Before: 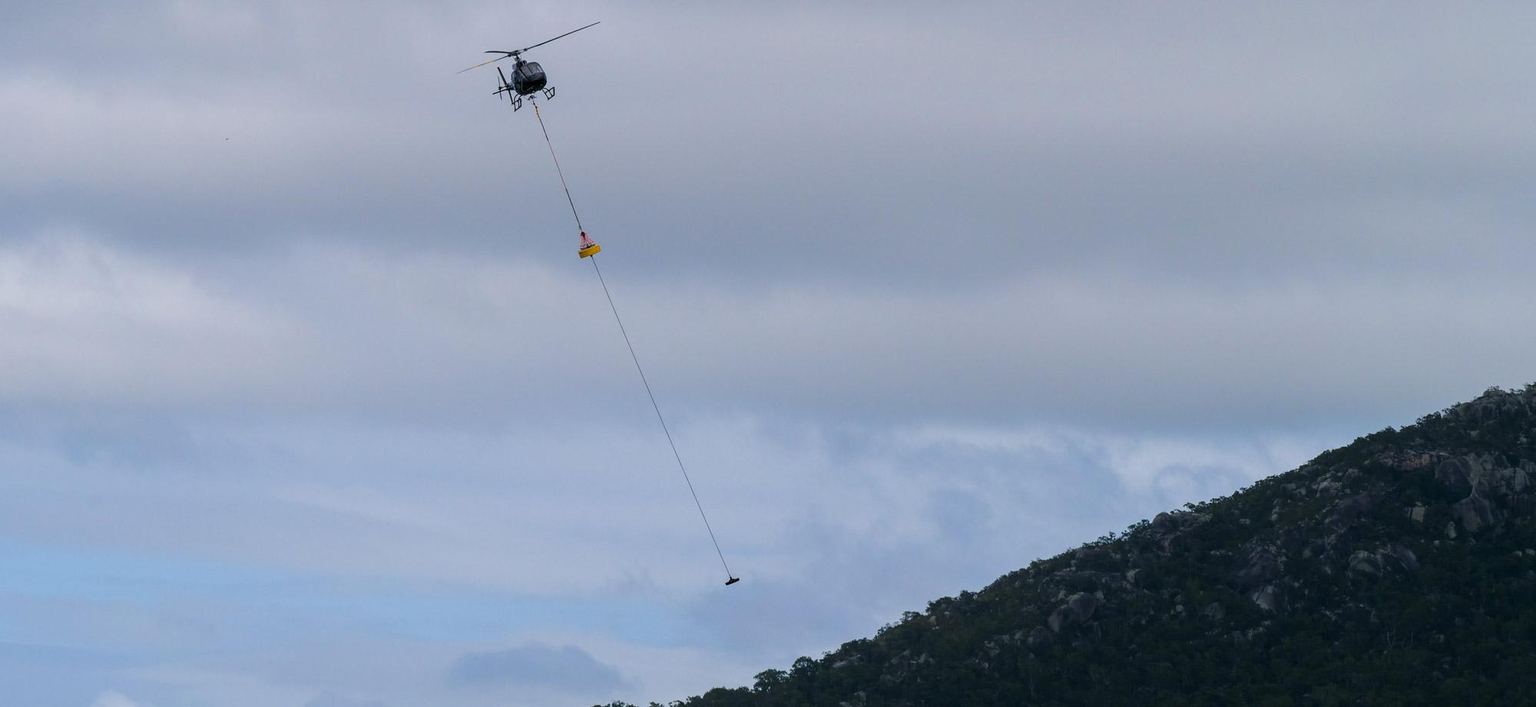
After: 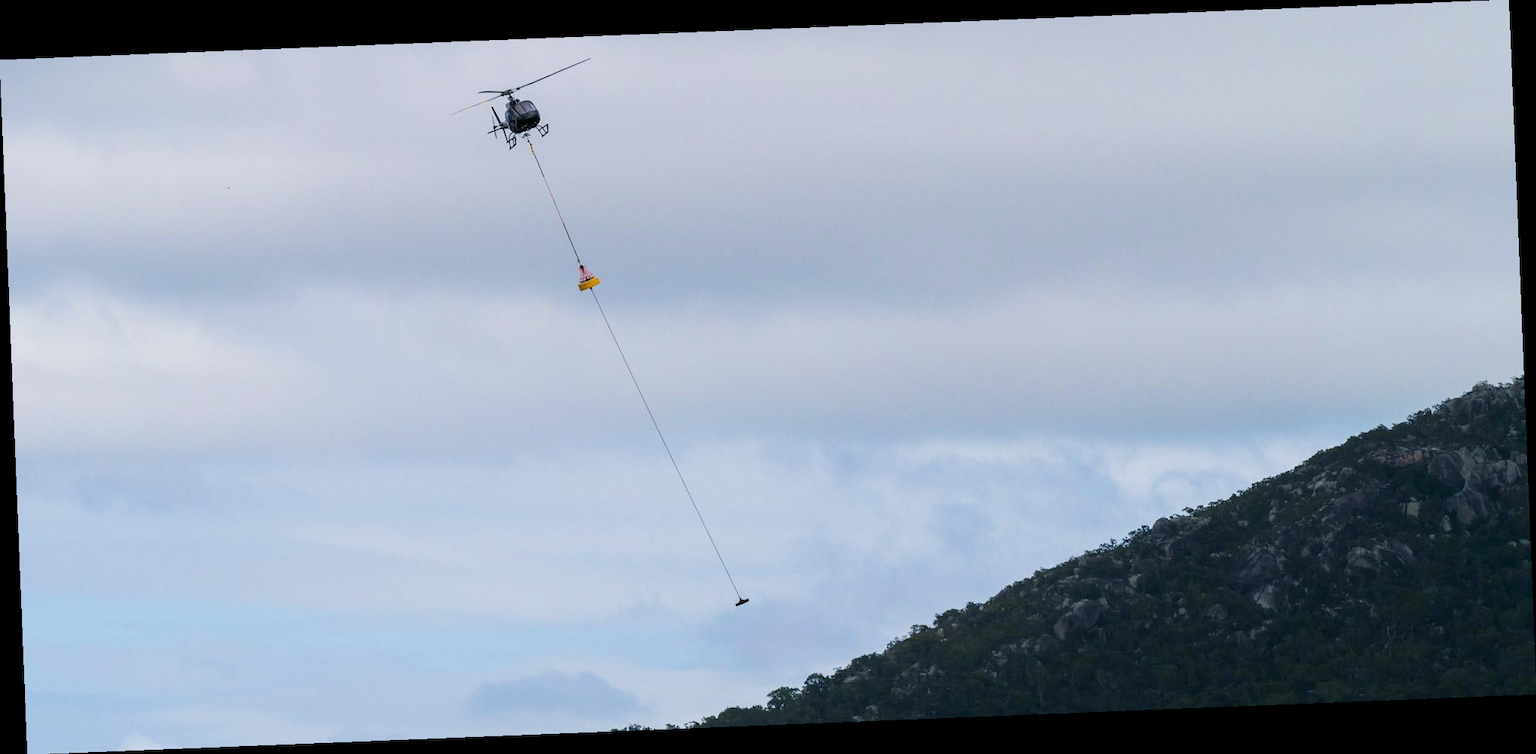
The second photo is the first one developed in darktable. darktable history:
rotate and perspective: rotation -2.29°, automatic cropping off
base curve: curves: ch0 [(0, 0) (0.088, 0.125) (0.176, 0.251) (0.354, 0.501) (0.613, 0.749) (1, 0.877)], preserve colors none
